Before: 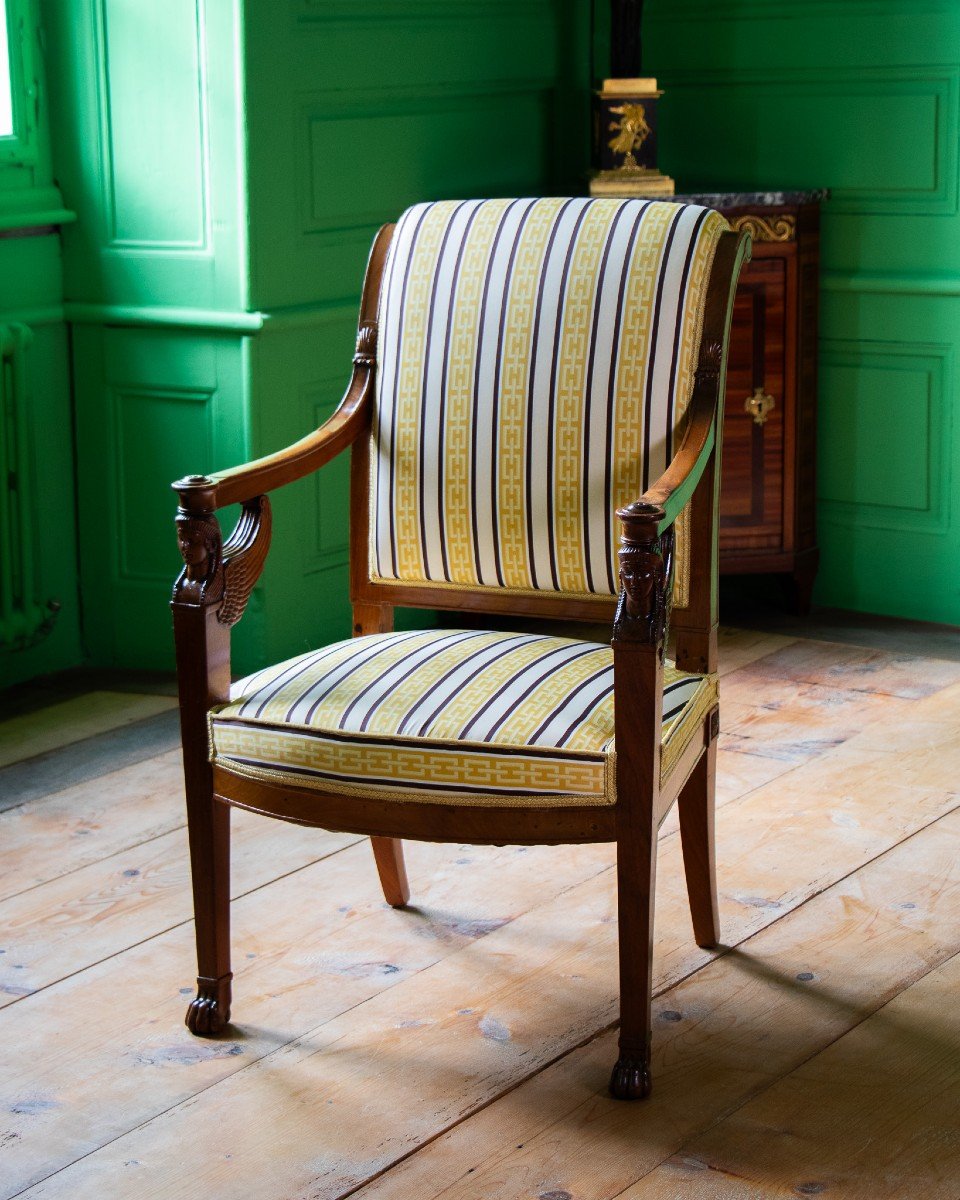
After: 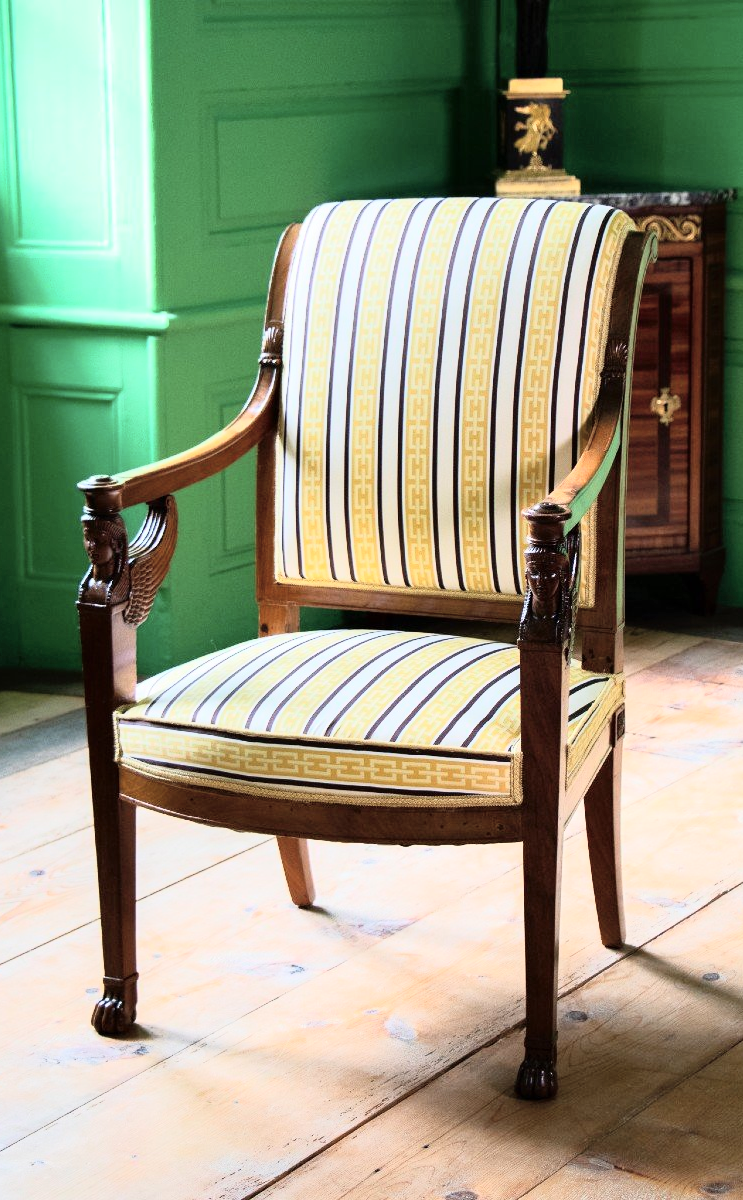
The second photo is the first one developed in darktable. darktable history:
crop: left 9.859%, right 12.686%
shadows and highlights: shadows 37.5, highlights -26.99, soften with gaussian
tone curve: curves: ch0 [(0, 0) (0.003, 0.003) (0.011, 0.012) (0.025, 0.028) (0.044, 0.049) (0.069, 0.091) (0.1, 0.144) (0.136, 0.21) (0.177, 0.277) (0.224, 0.352) (0.277, 0.433) (0.335, 0.523) (0.399, 0.613) (0.468, 0.702) (0.543, 0.79) (0.623, 0.867) (0.709, 0.916) (0.801, 0.946) (0.898, 0.972) (1, 1)], color space Lab, independent channels, preserve colors none
